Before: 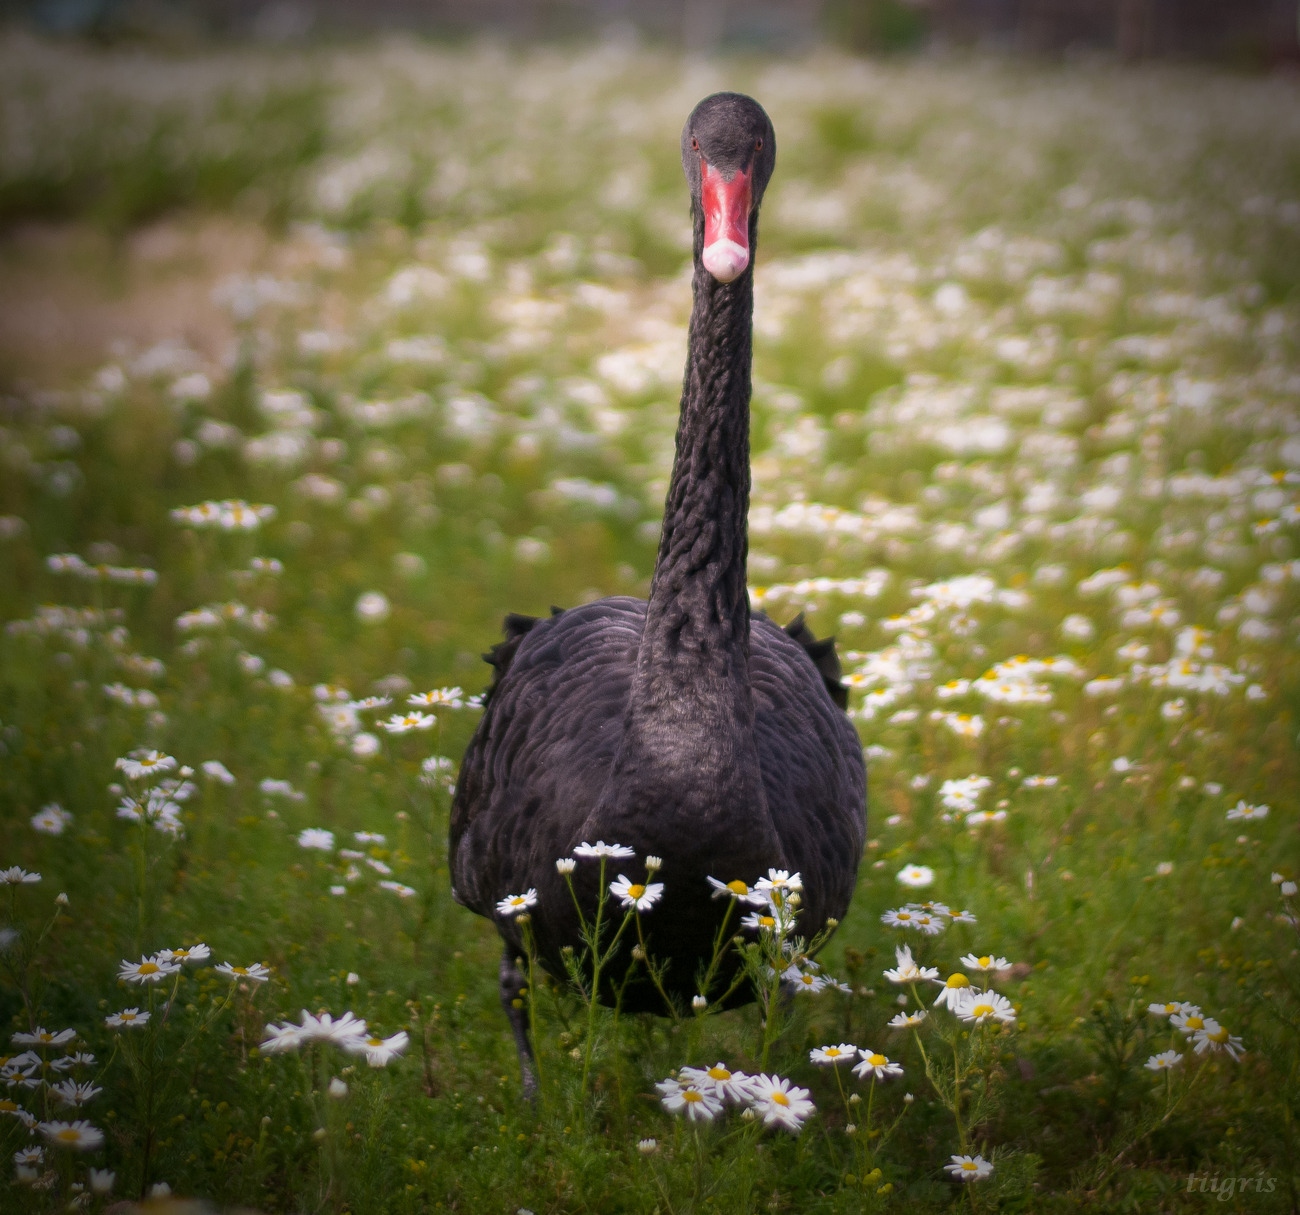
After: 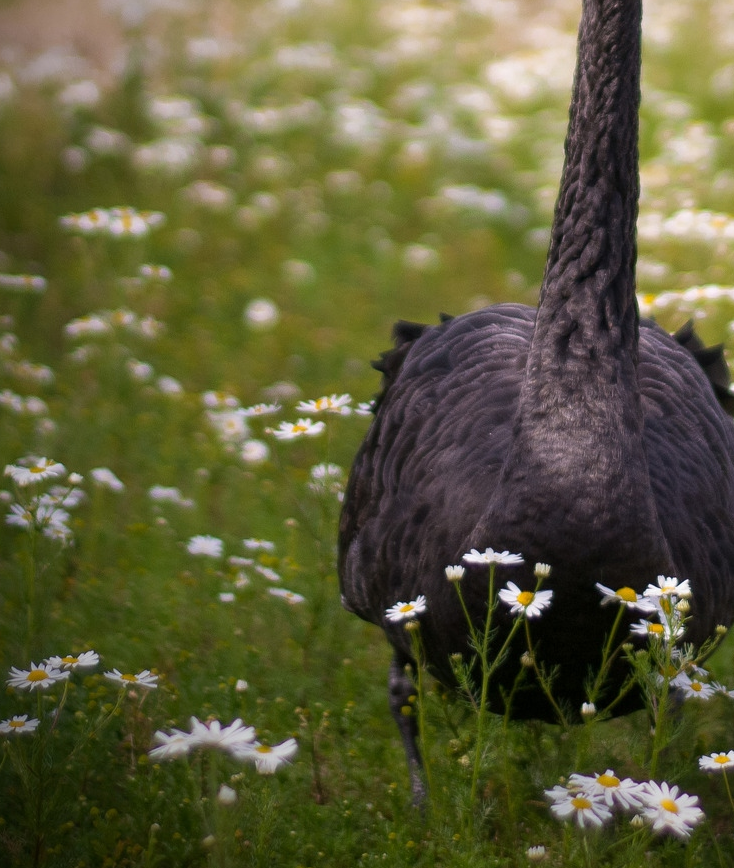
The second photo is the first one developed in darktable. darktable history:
crop: left 8.613%, top 24.154%, right 34.905%, bottom 4.401%
